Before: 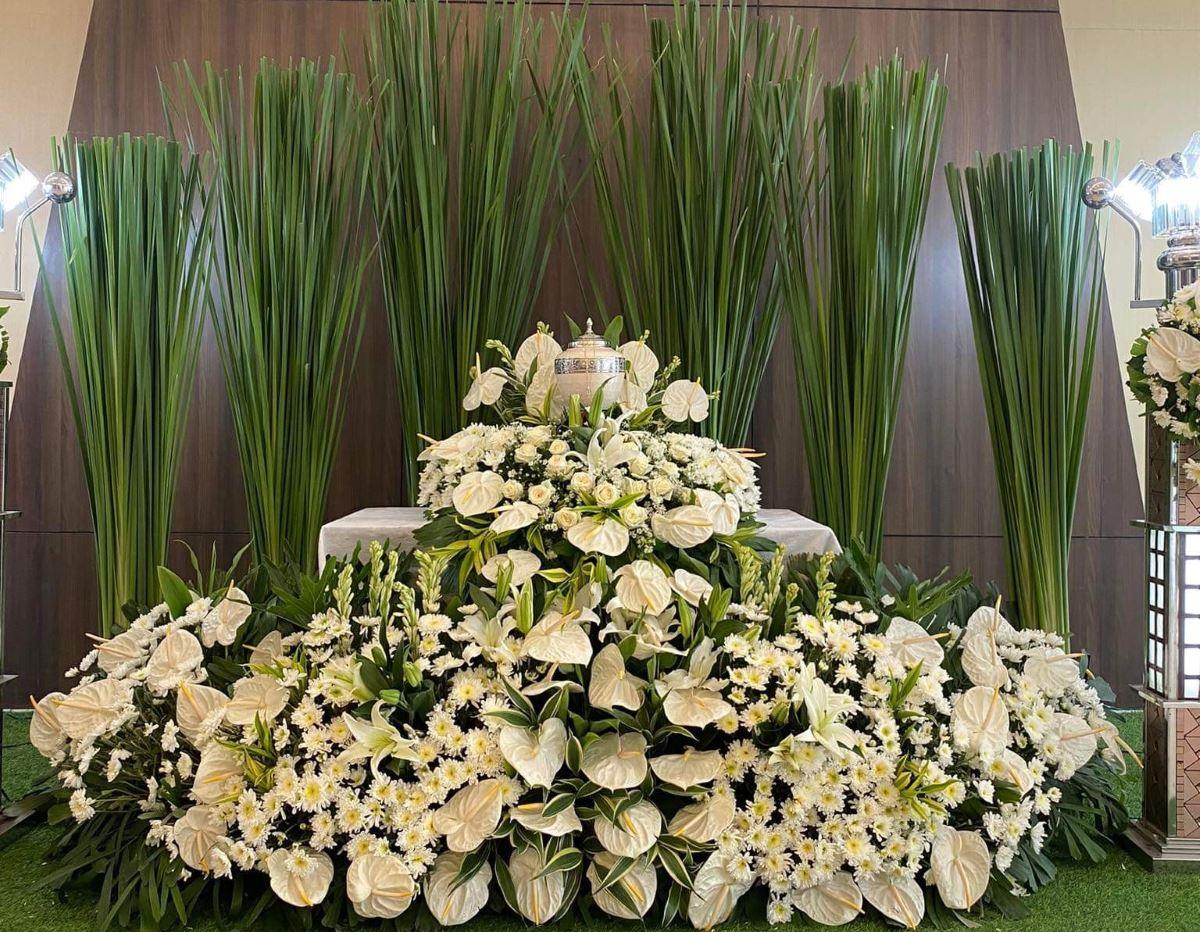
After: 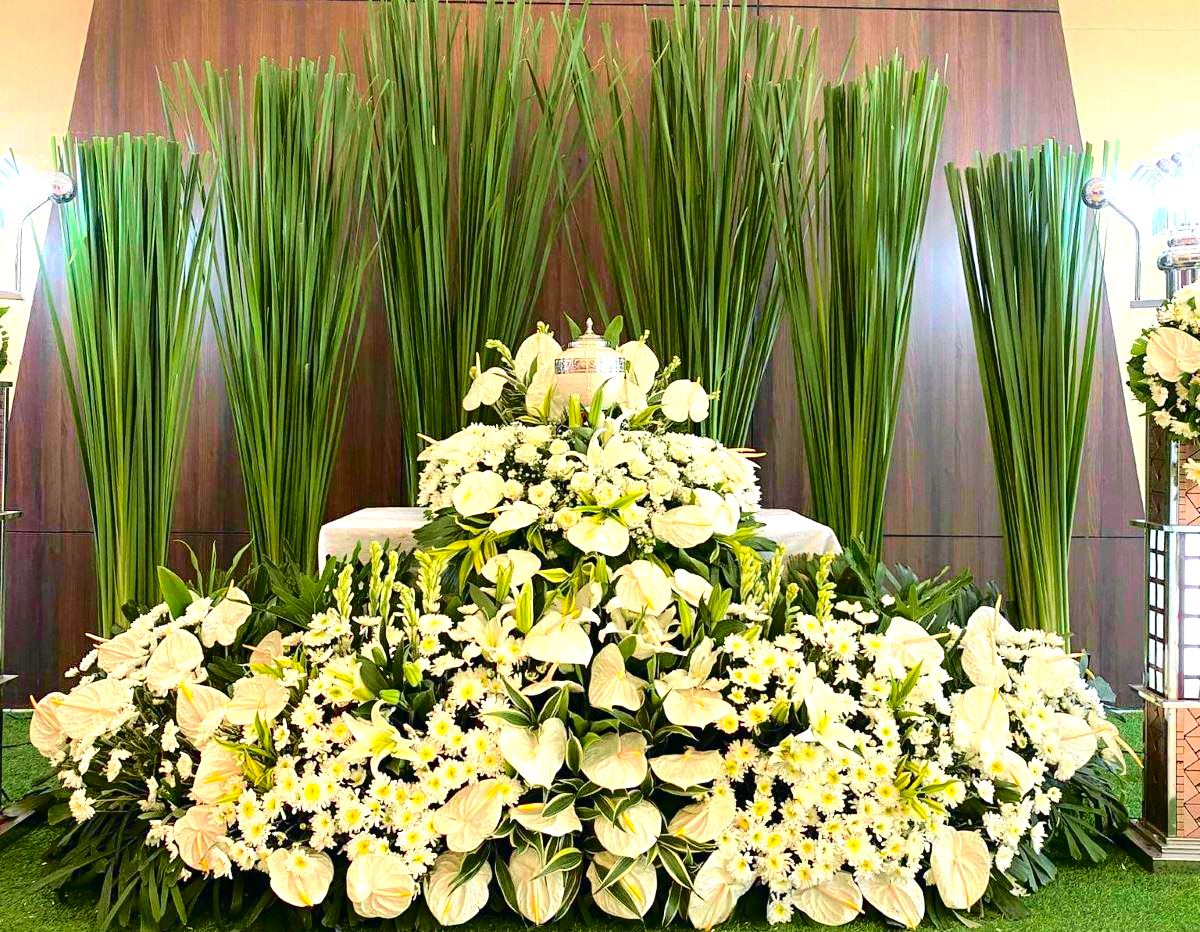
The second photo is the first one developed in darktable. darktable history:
color balance rgb: linear chroma grading › global chroma 15%, perceptual saturation grading › global saturation 30%
exposure: black level correction 0, exposure 0.953 EV, compensate exposure bias true, compensate highlight preservation false
tone curve: curves: ch0 [(0, 0) (0.081, 0.044) (0.192, 0.125) (0.283, 0.238) (0.416, 0.449) (0.495, 0.524) (0.686, 0.743) (0.826, 0.865) (0.978, 0.988)]; ch1 [(0, 0) (0.161, 0.092) (0.35, 0.33) (0.392, 0.392) (0.427, 0.426) (0.479, 0.472) (0.505, 0.497) (0.521, 0.514) (0.547, 0.568) (0.579, 0.597) (0.625, 0.627) (0.678, 0.733) (1, 1)]; ch2 [(0, 0) (0.346, 0.362) (0.404, 0.427) (0.502, 0.495) (0.531, 0.523) (0.549, 0.554) (0.582, 0.596) (0.629, 0.642) (0.717, 0.678) (1, 1)], color space Lab, independent channels, preserve colors none
